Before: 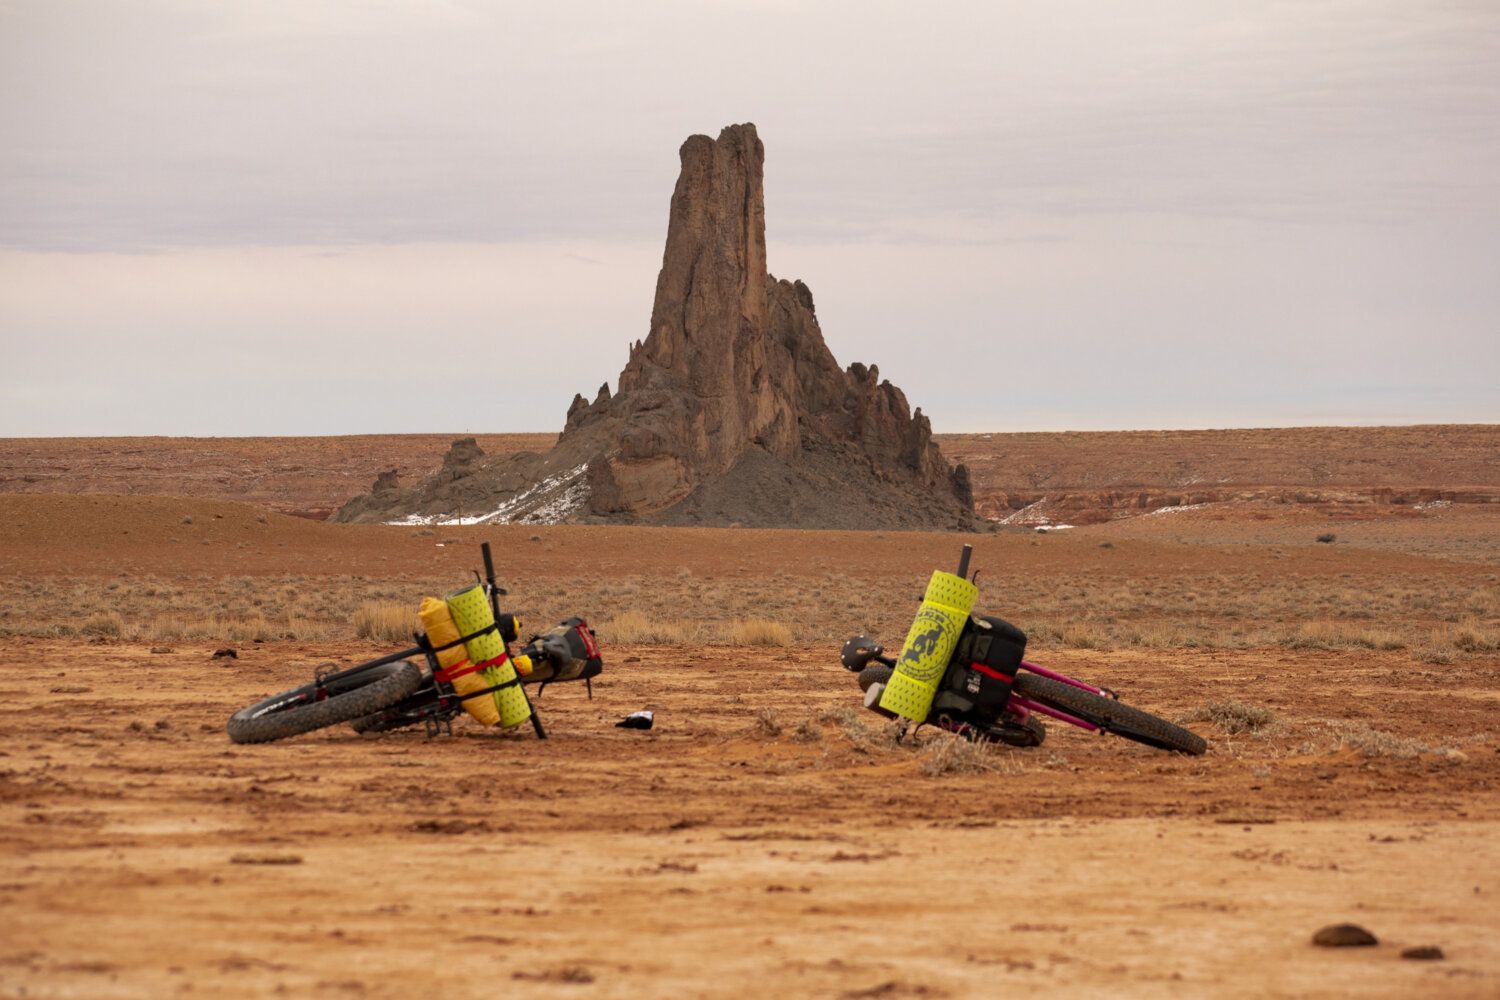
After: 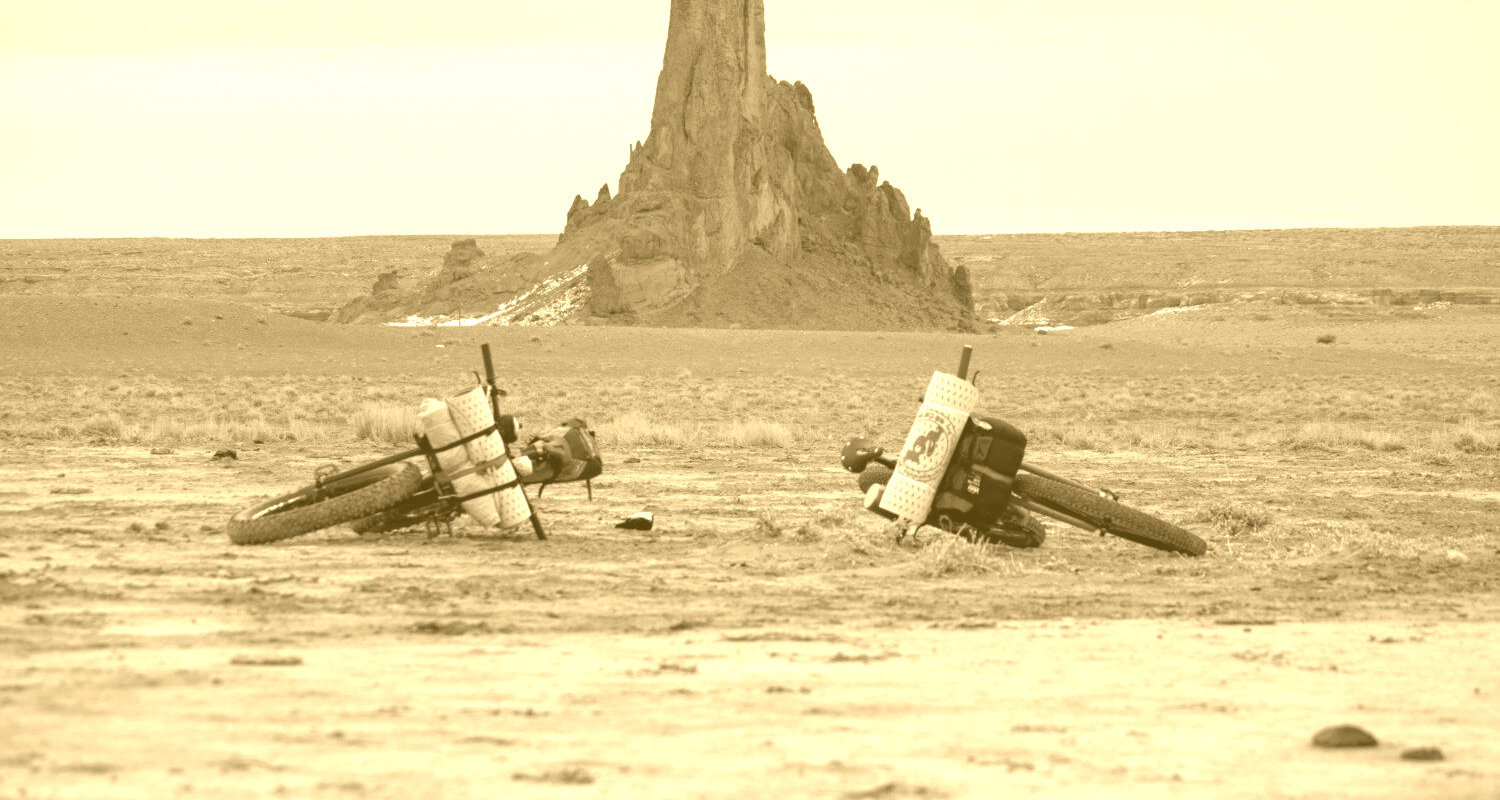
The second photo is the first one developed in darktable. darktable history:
crop and rotate: top 19.998%
colorize: hue 36°, source mix 100%
exposure: black level correction 0.001, exposure 0.014 EV, compensate highlight preservation false
